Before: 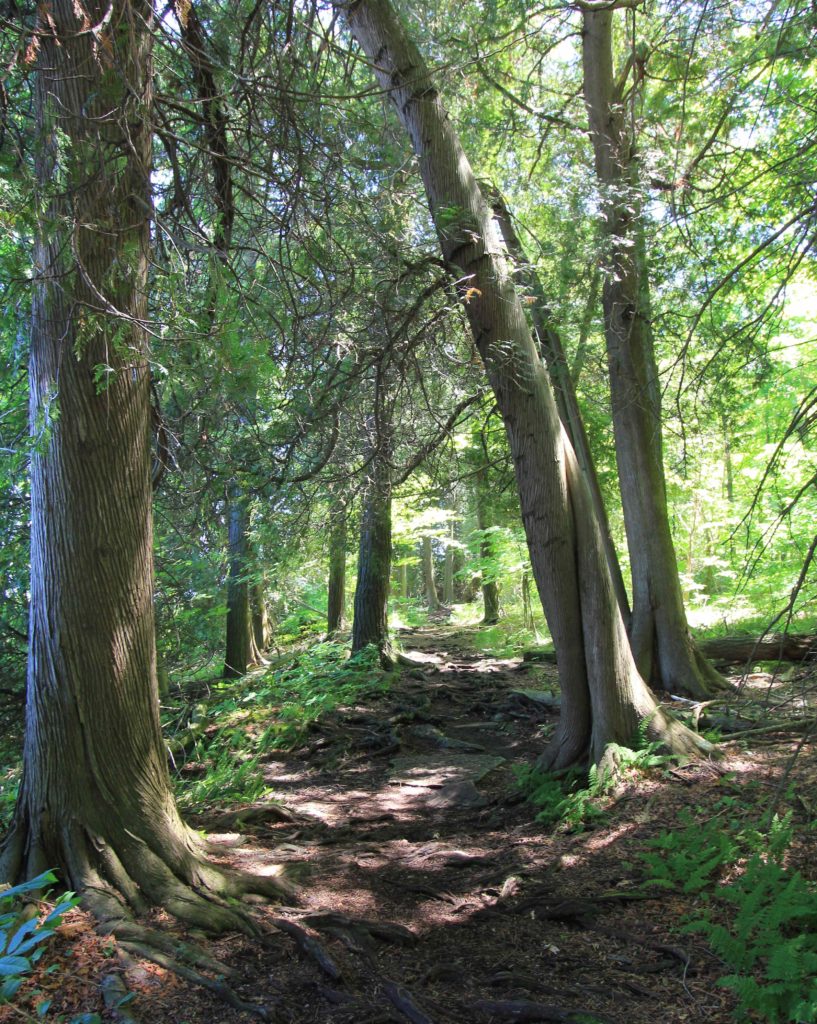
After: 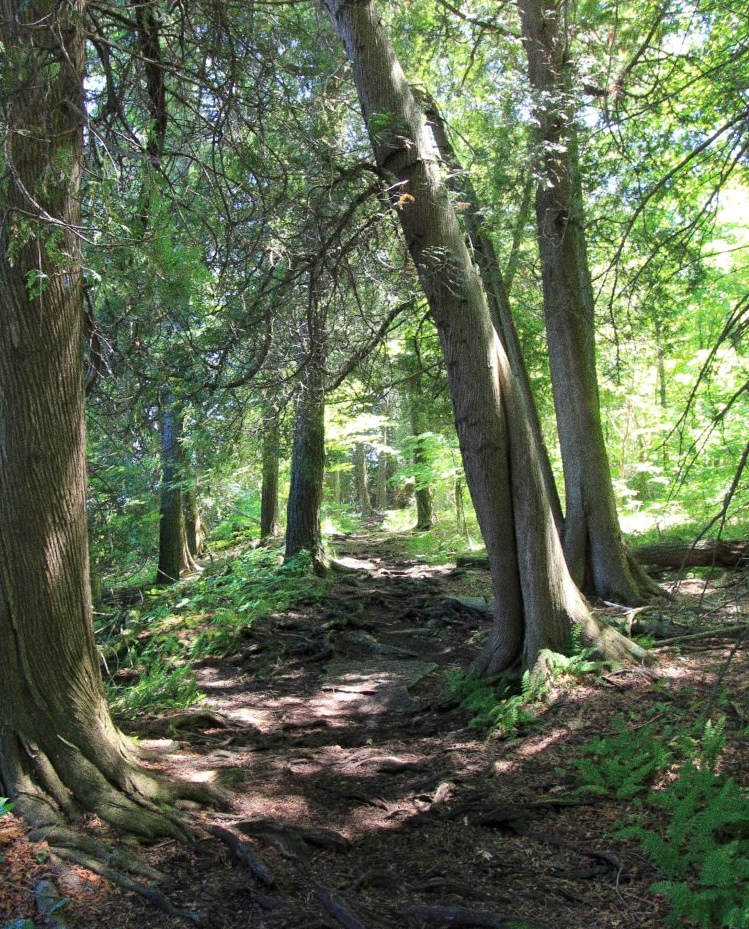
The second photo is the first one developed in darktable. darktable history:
crop and rotate: left 8.262%, top 9.226%
local contrast: mode bilateral grid, contrast 20, coarseness 50, detail 120%, midtone range 0.2
grain: coarseness 0.09 ISO, strength 40%
